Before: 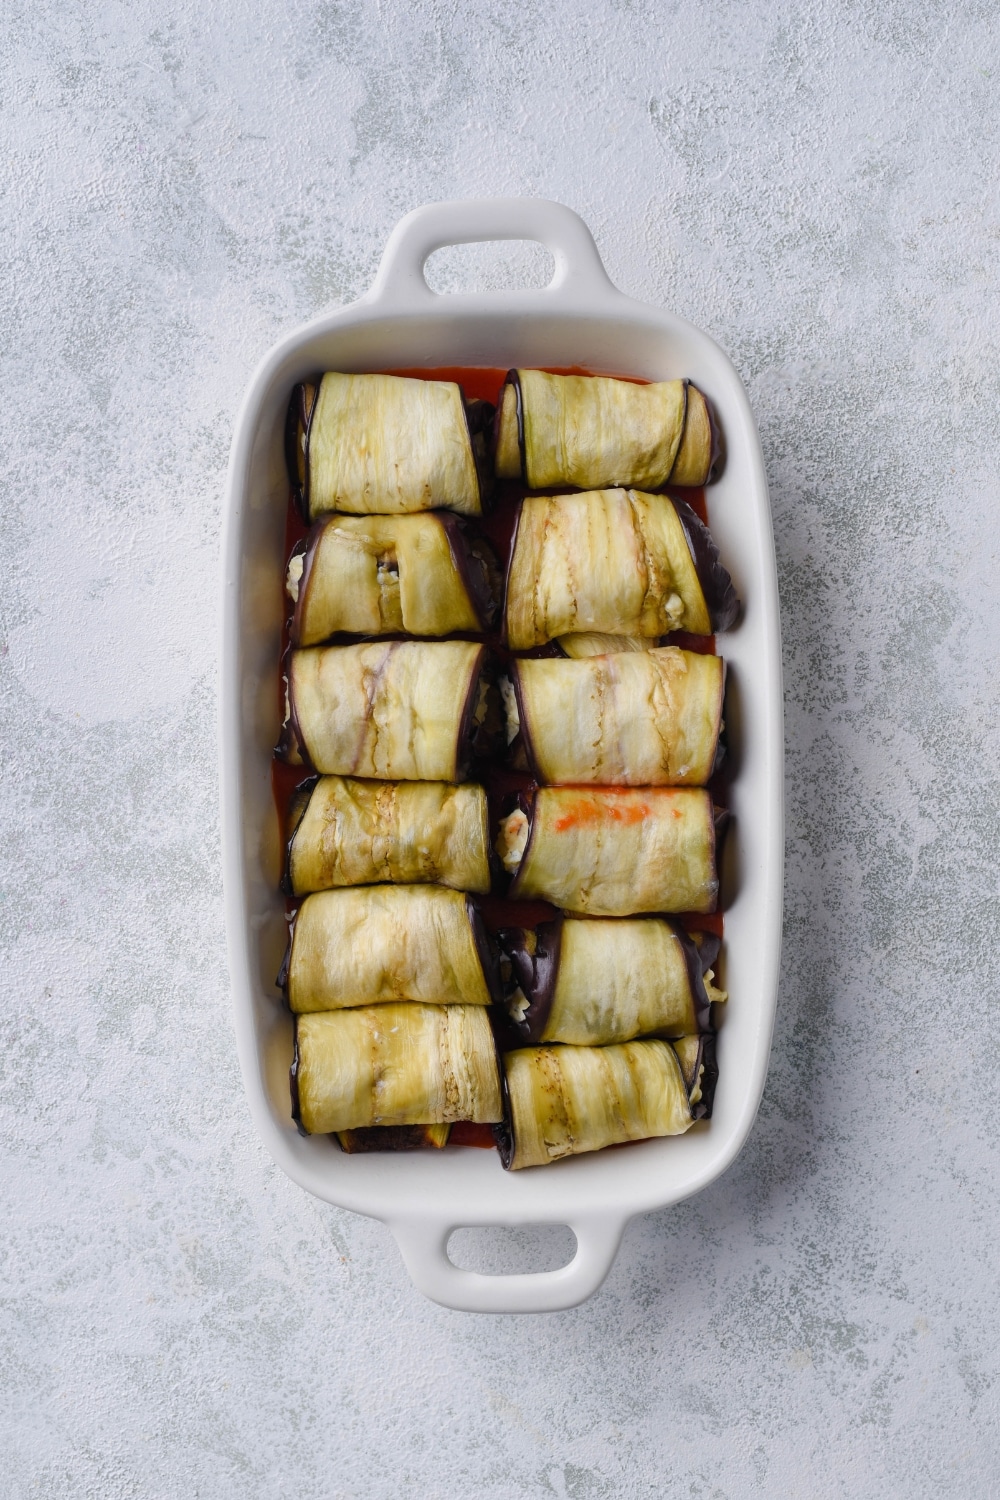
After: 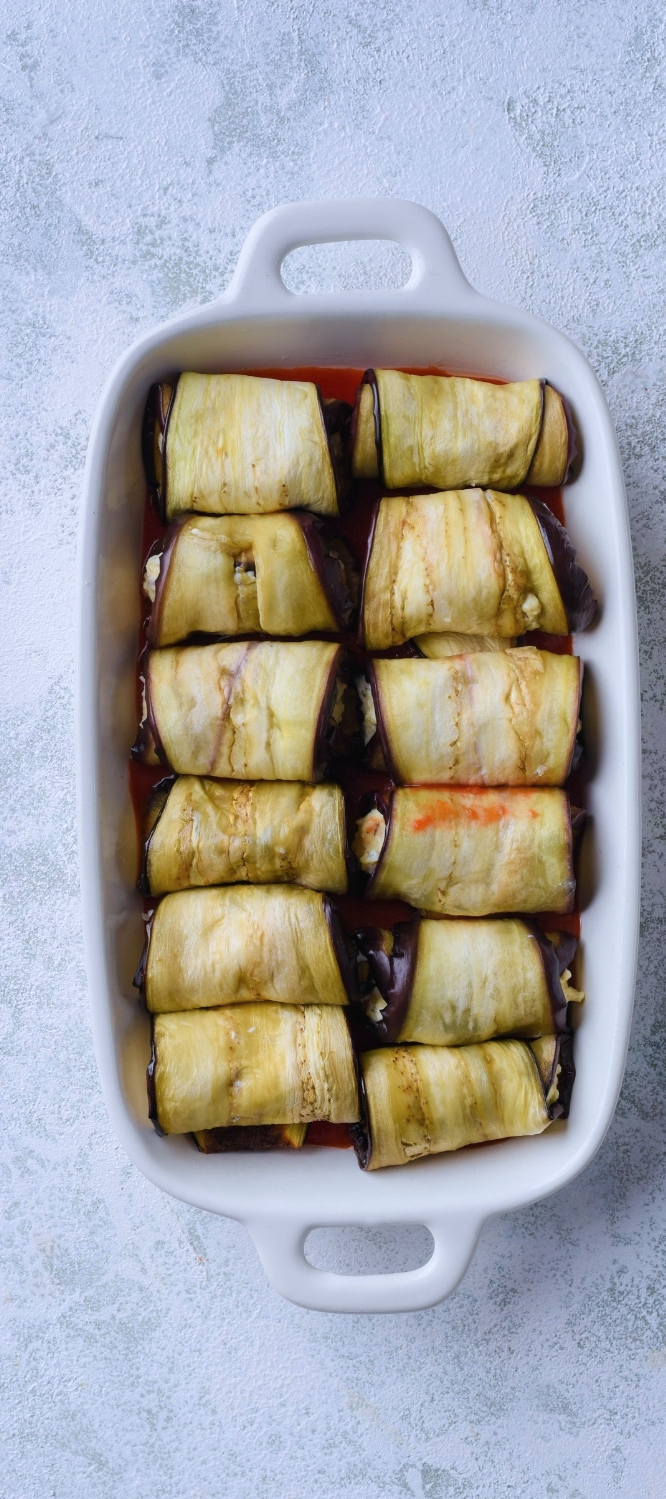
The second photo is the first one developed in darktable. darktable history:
crop and rotate: left 14.392%, right 18.934%
color correction: highlights a* -0.814, highlights b* -8.6
base curve: preserve colors none
velvia: strength 29.51%
